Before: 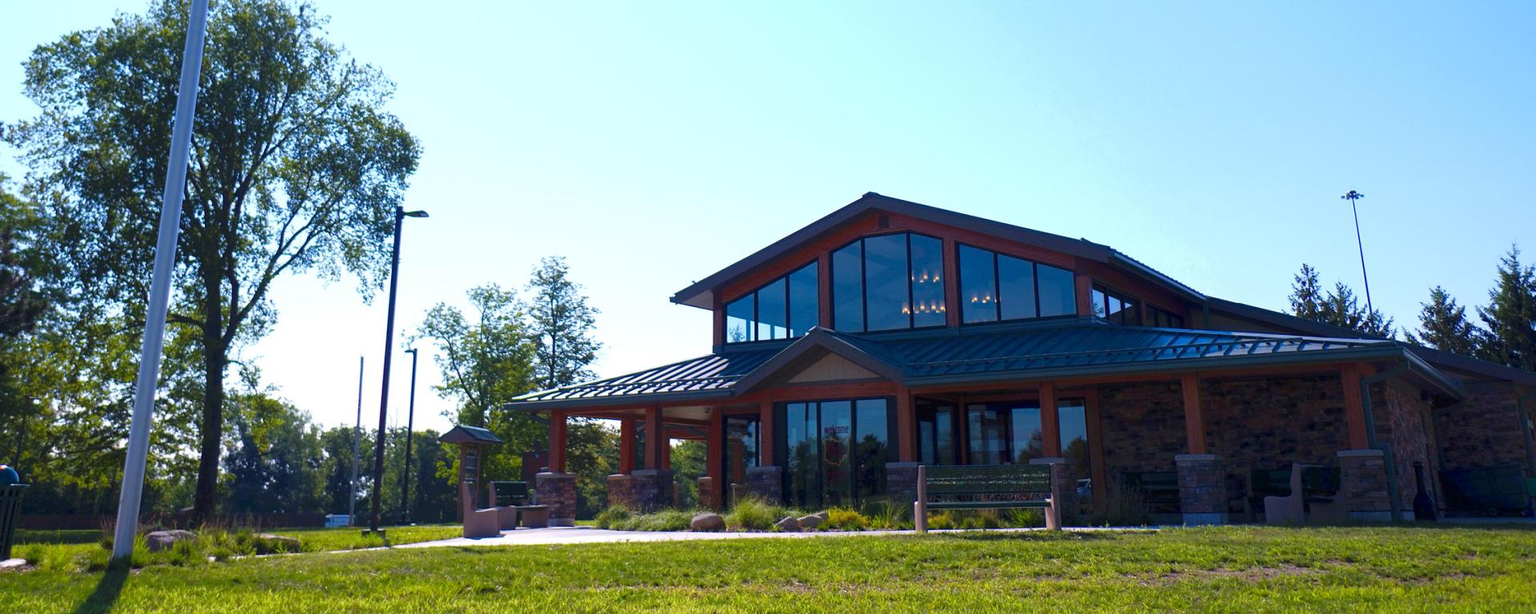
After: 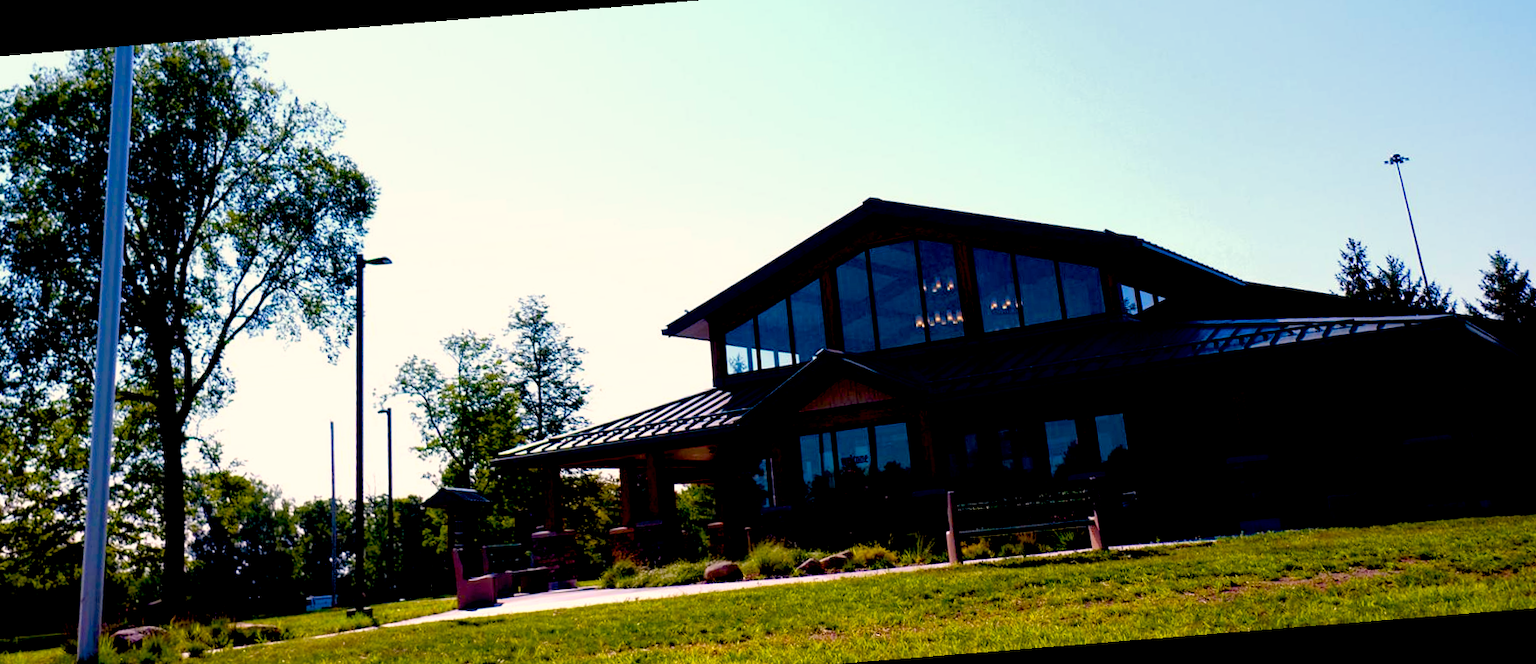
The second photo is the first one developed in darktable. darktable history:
color balance rgb: perceptual saturation grading › global saturation 20%, perceptual saturation grading › highlights -25%, perceptual saturation grading › shadows 25%
exposure: black level correction 0.056, exposure -0.039 EV, compensate highlight preservation false
rotate and perspective: rotation -4.57°, crop left 0.054, crop right 0.944, crop top 0.087, crop bottom 0.914
white balance: red 1.127, blue 0.943
